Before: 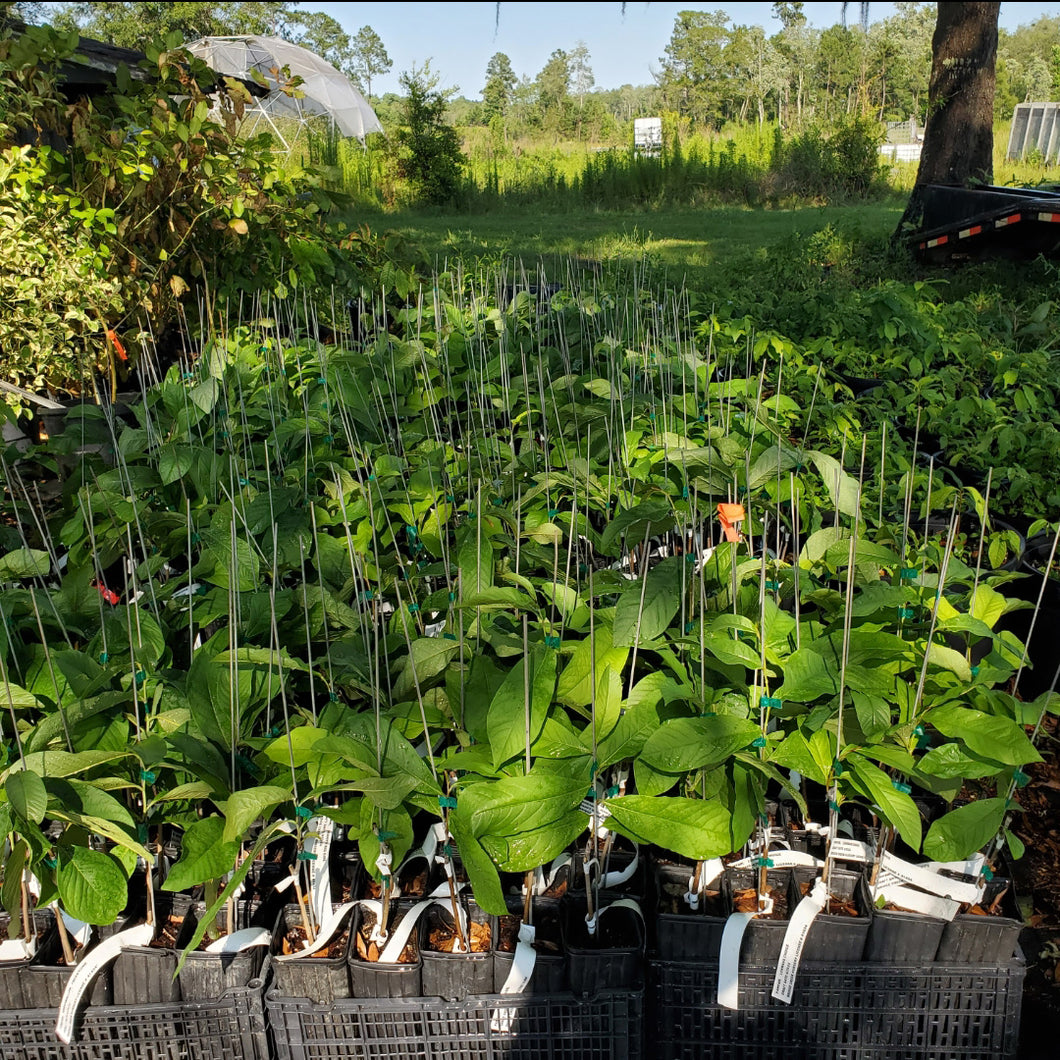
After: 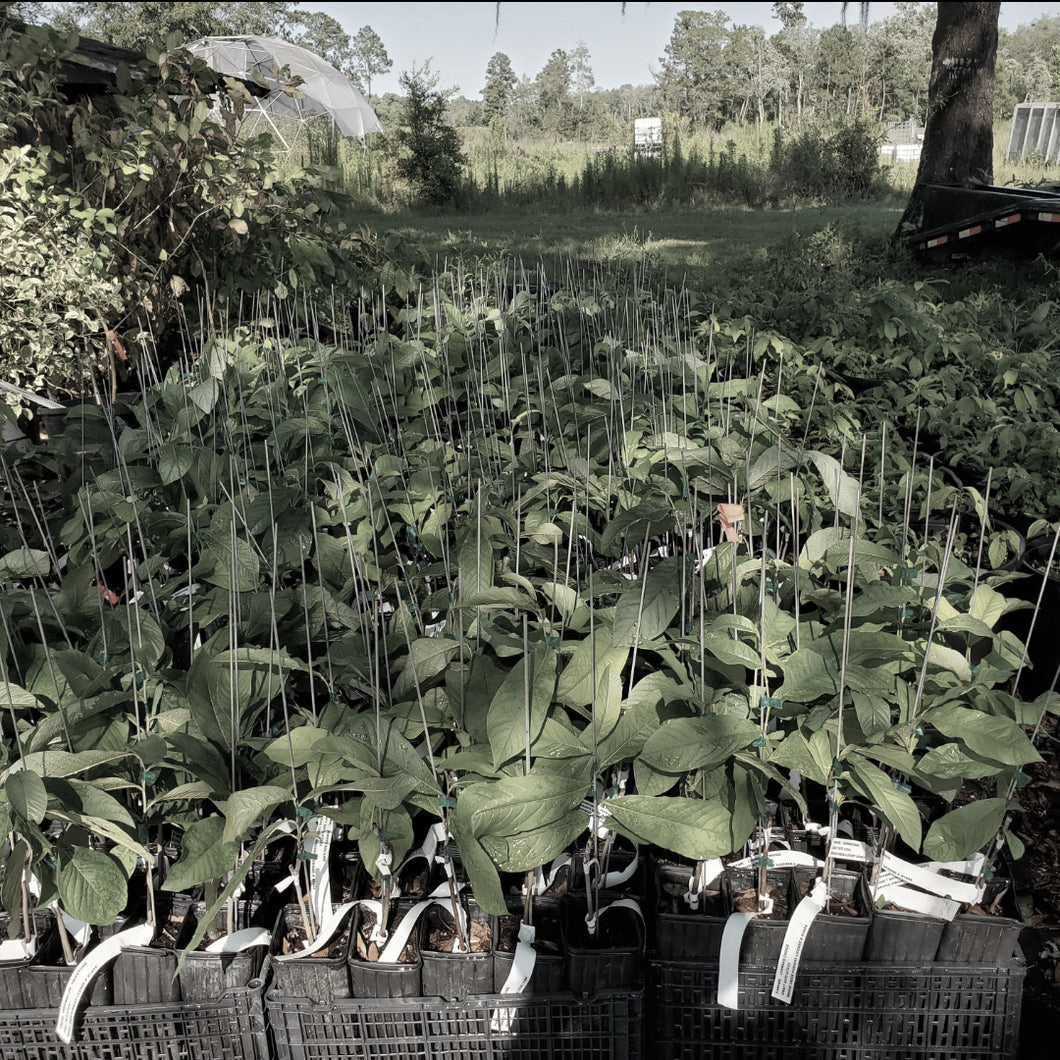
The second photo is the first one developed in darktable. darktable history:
color correction: highlights b* -0.009, saturation 0.29
